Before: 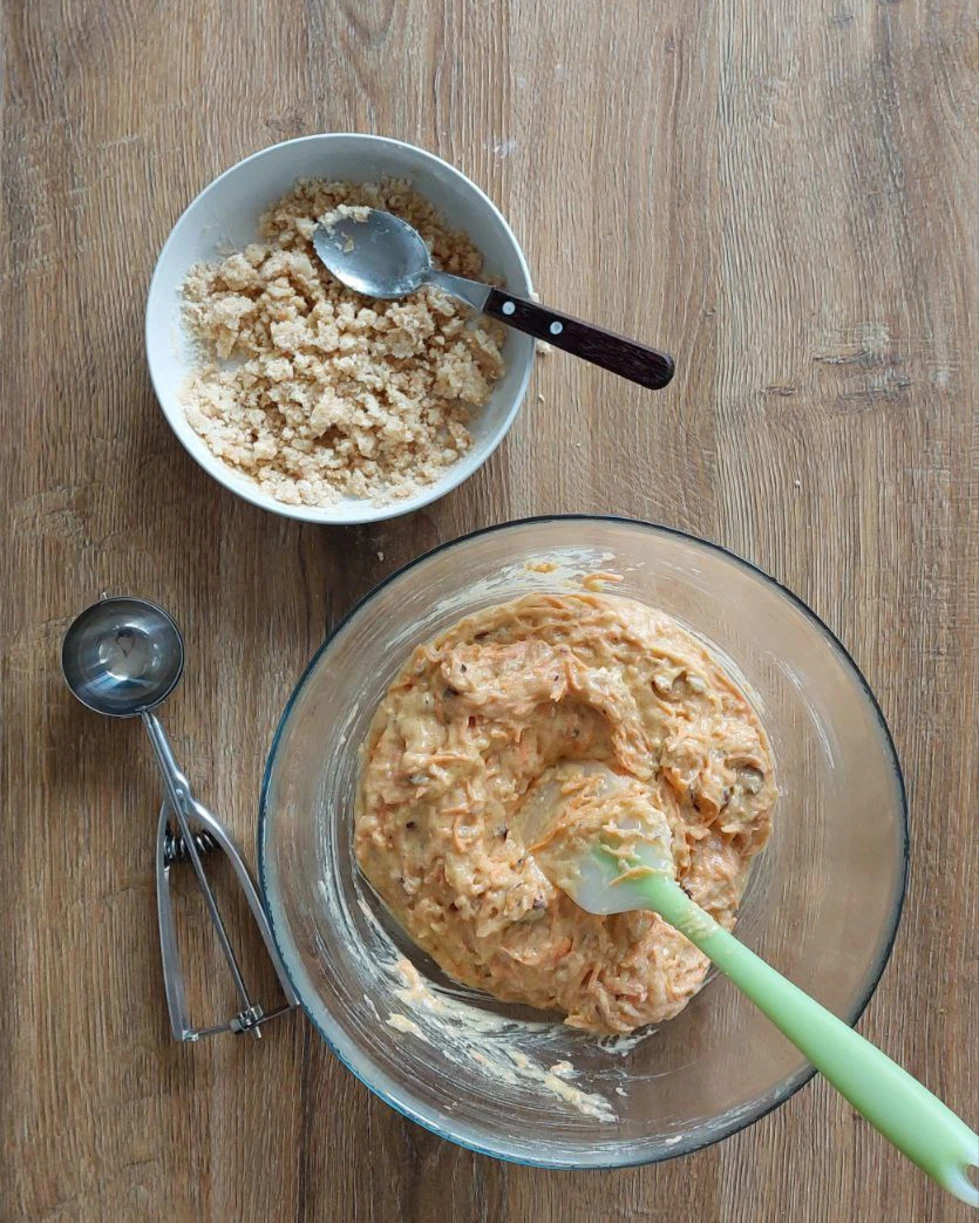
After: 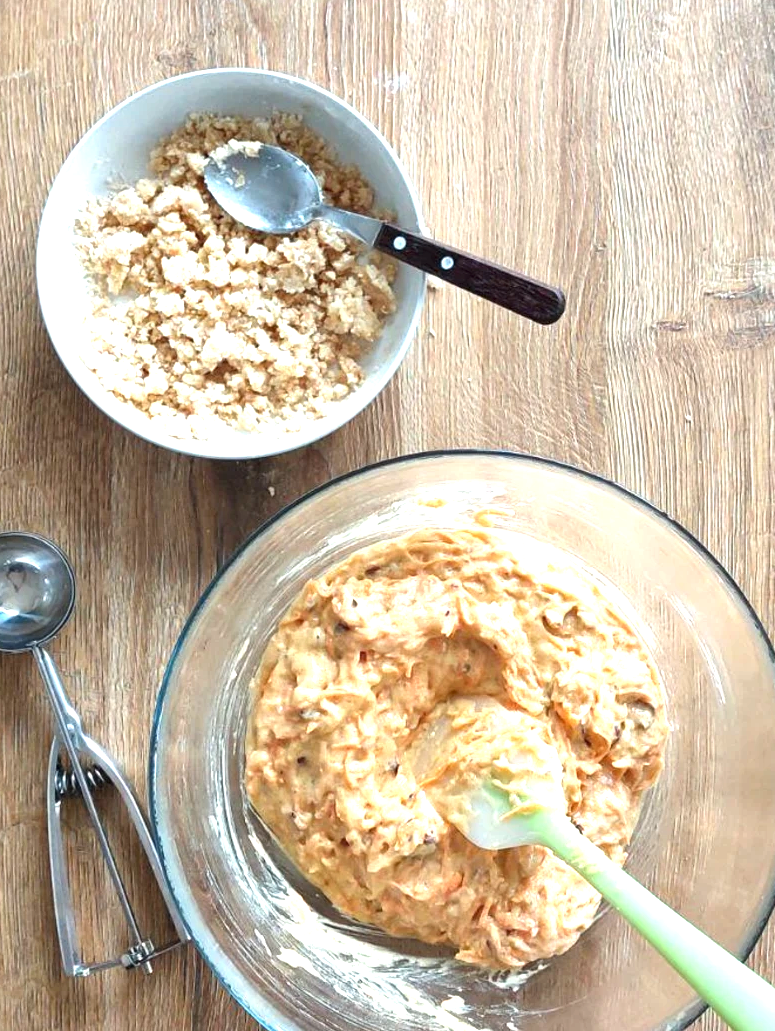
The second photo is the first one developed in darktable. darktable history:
crop: left 11.225%, top 5.381%, right 9.565%, bottom 10.314%
local contrast: mode bilateral grid, contrast 20, coarseness 50, detail 120%, midtone range 0.2
exposure: black level correction 0, exposure 1.2 EV, compensate exposure bias true, compensate highlight preservation false
